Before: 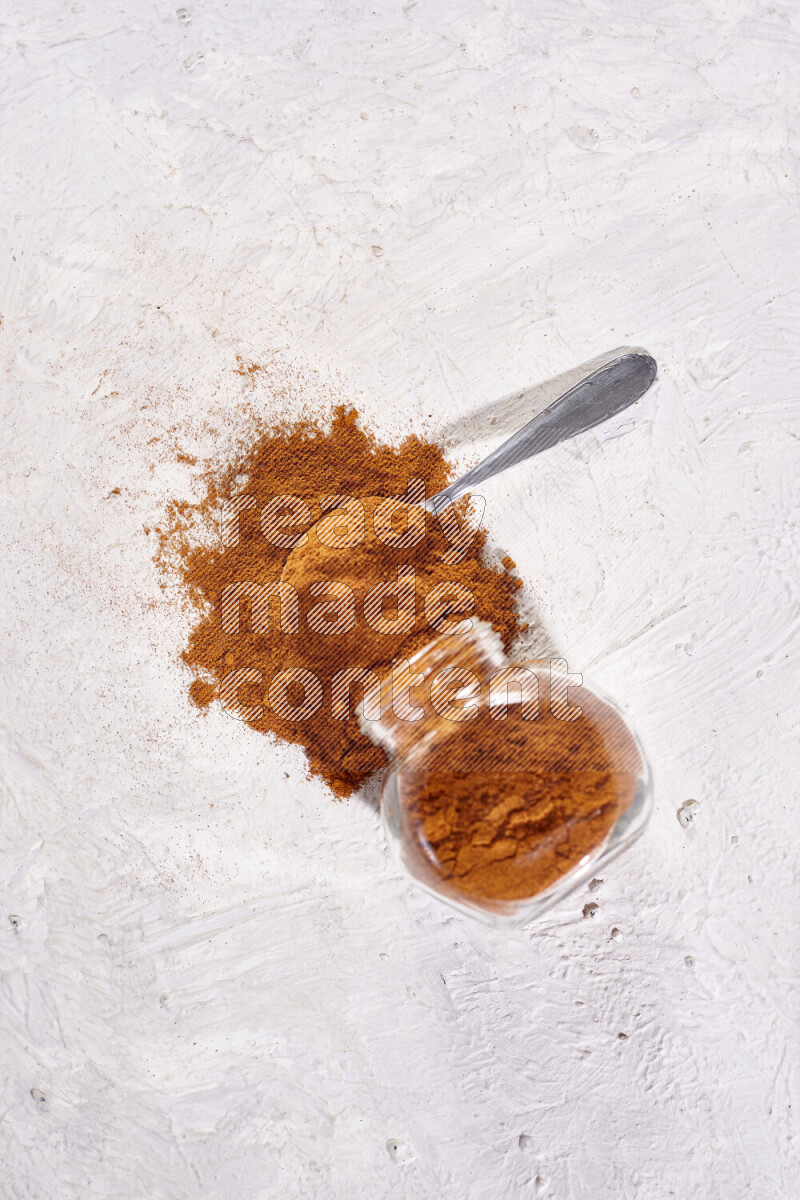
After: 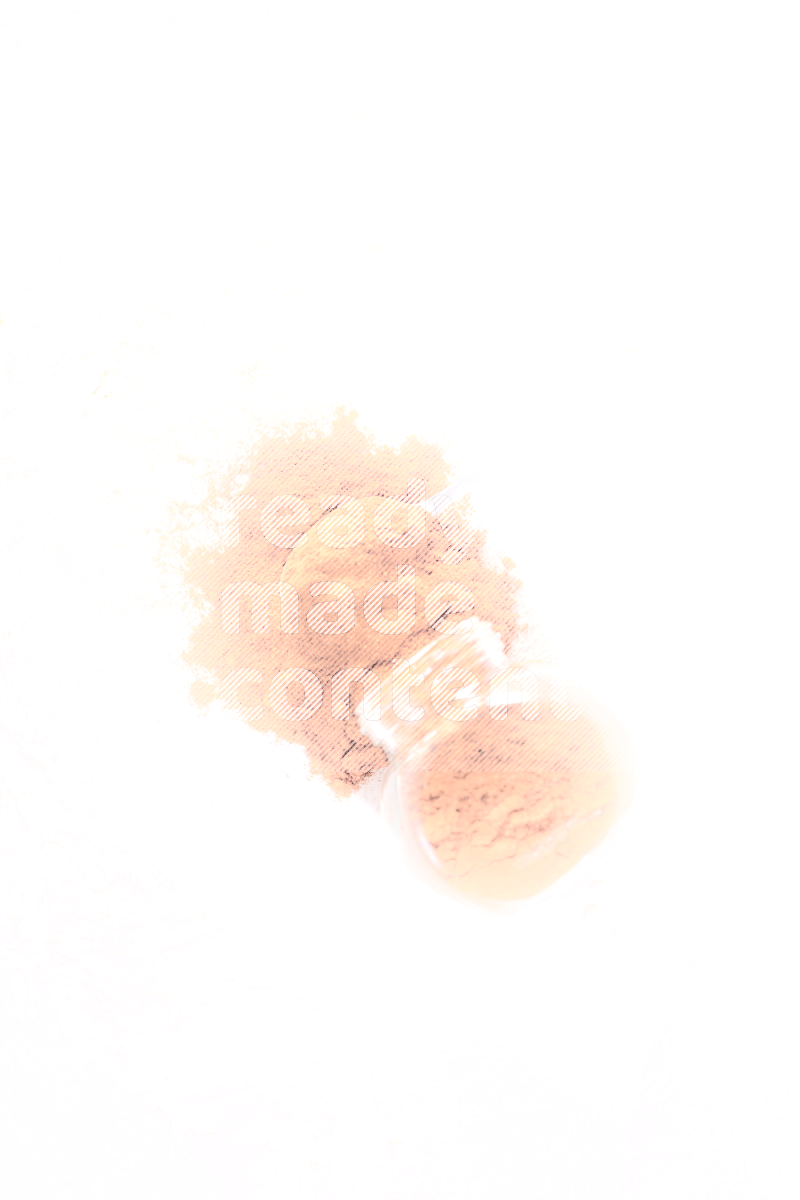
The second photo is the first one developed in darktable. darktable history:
shadows and highlights: shadows -54.3, highlights 86.09, soften with gaussian
local contrast: detail 130%
vibrance: on, module defaults
exposure: black level correction 0.001, exposure 0.5 EV, compensate exposure bias true, compensate highlight preservation false
contrast brightness saturation: brightness 0.18, saturation -0.5
soften: size 10%, saturation 50%, brightness 0.2 EV, mix 10%
